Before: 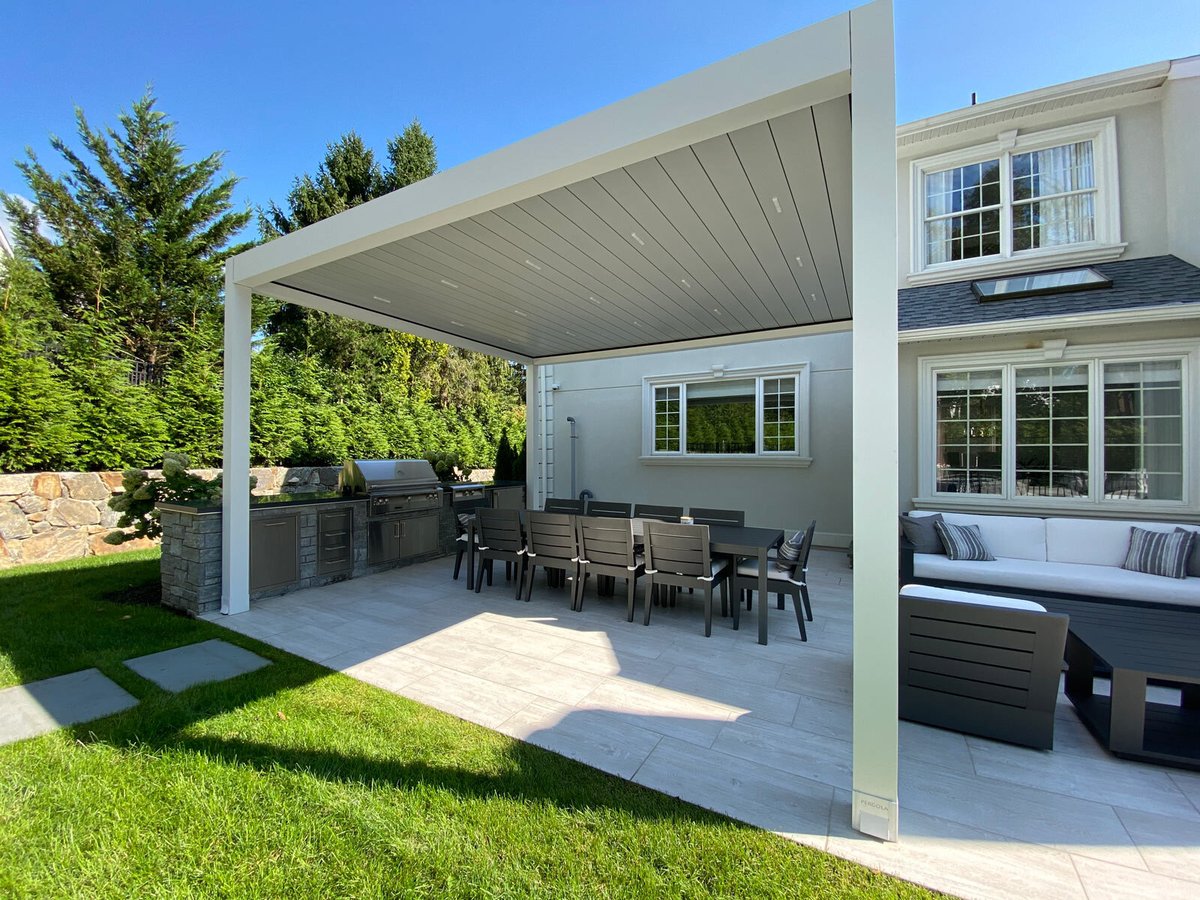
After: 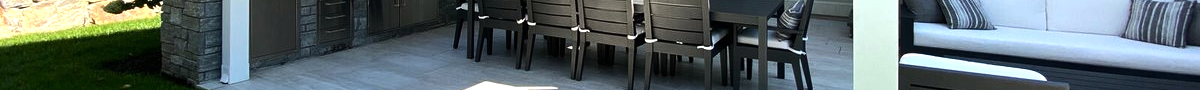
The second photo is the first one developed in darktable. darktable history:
tone equalizer: -8 EV -0.75 EV, -7 EV -0.7 EV, -6 EV -0.6 EV, -5 EV -0.4 EV, -3 EV 0.4 EV, -2 EV 0.6 EV, -1 EV 0.7 EV, +0 EV 0.75 EV, edges refinement/feathering 500, mask exposure compensation -1.57 EV, preserve details no
crop and rotate: top 59.084%, bottom 30.916%
